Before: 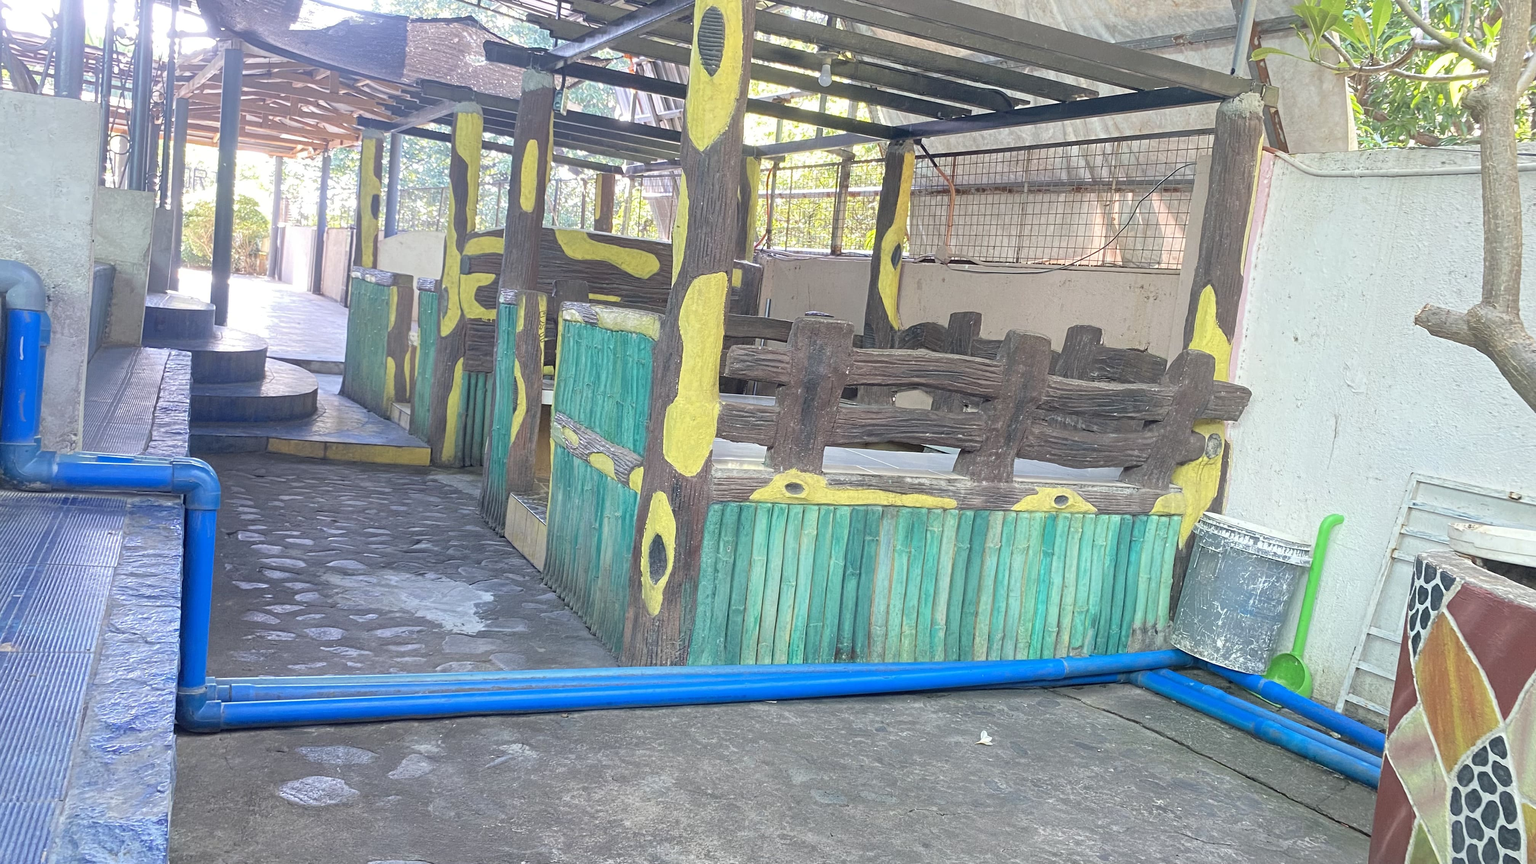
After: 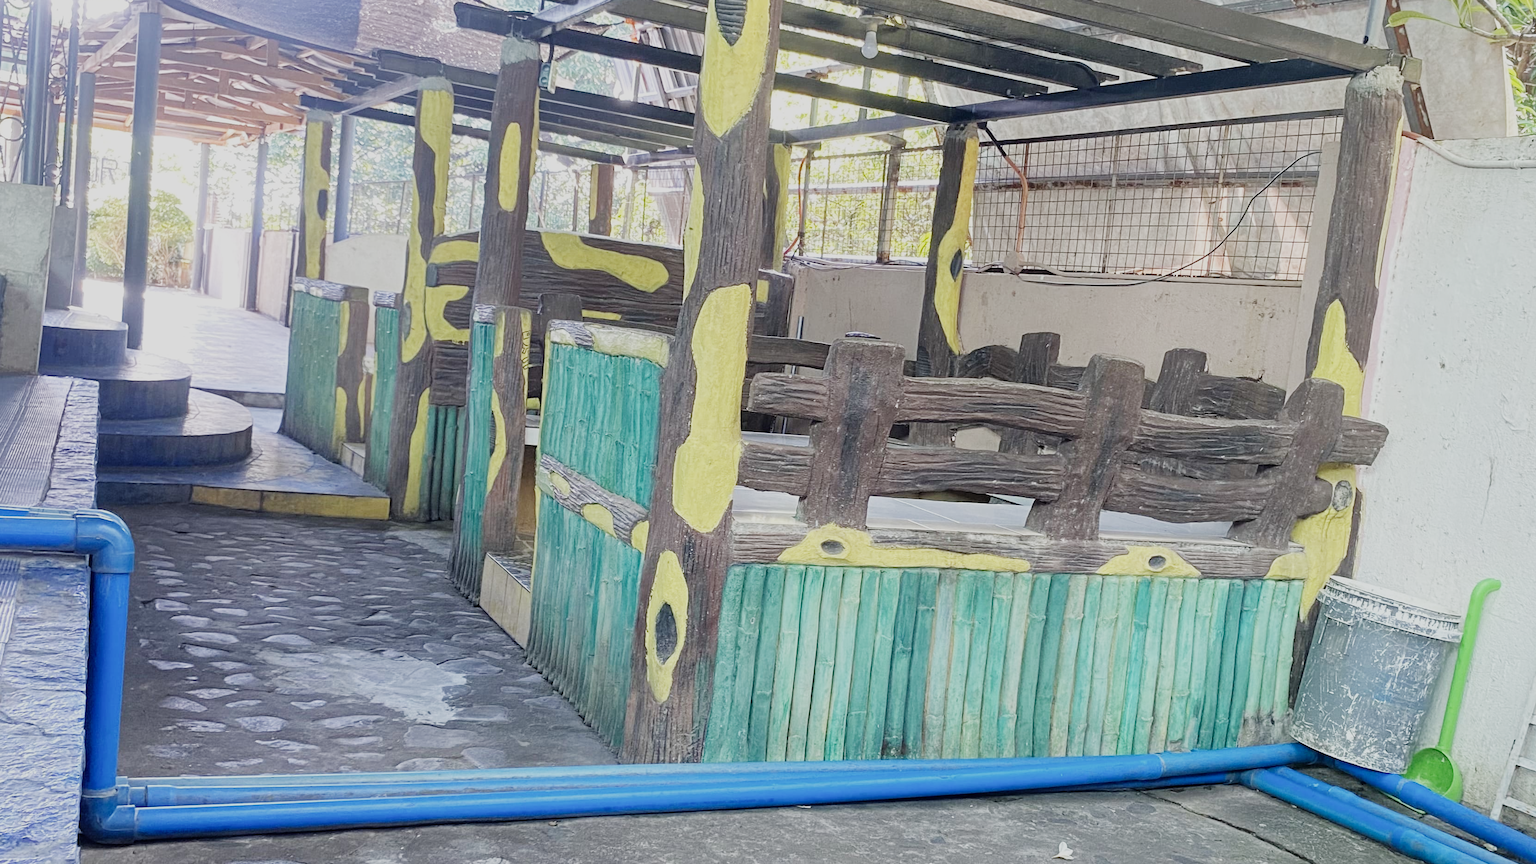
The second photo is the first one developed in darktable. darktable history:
sigmoid: skew -0.2, preserve hue 0%, red attenuation 0.1, red rotation 0.035, green attenuation 0.1, green rotation -0.017, blue attenuation 0.15, blue rotation -0.052, base primaries Rec2020
crop and rotate: left 7.196%, top 4.574%, right 10.605%, bottom 13.178%
